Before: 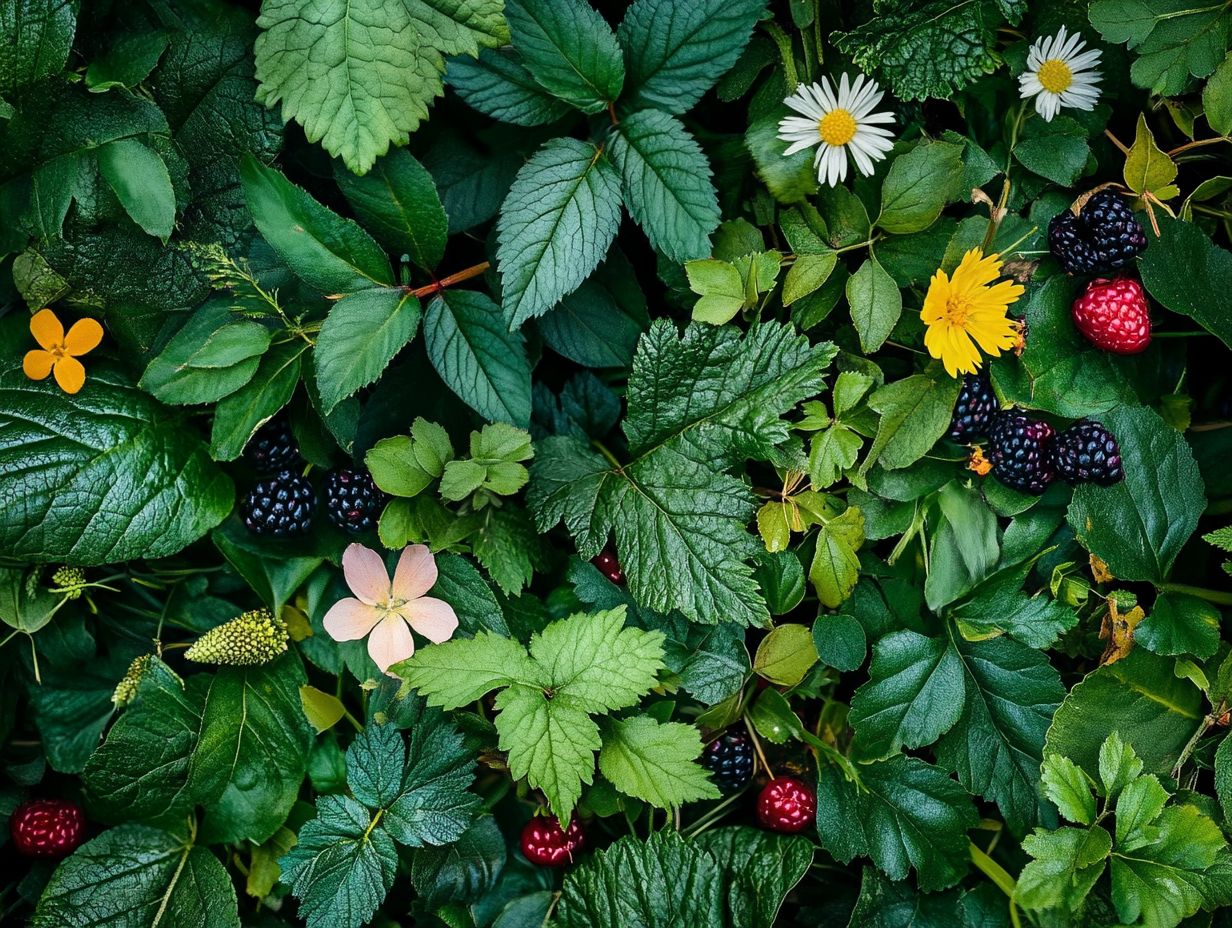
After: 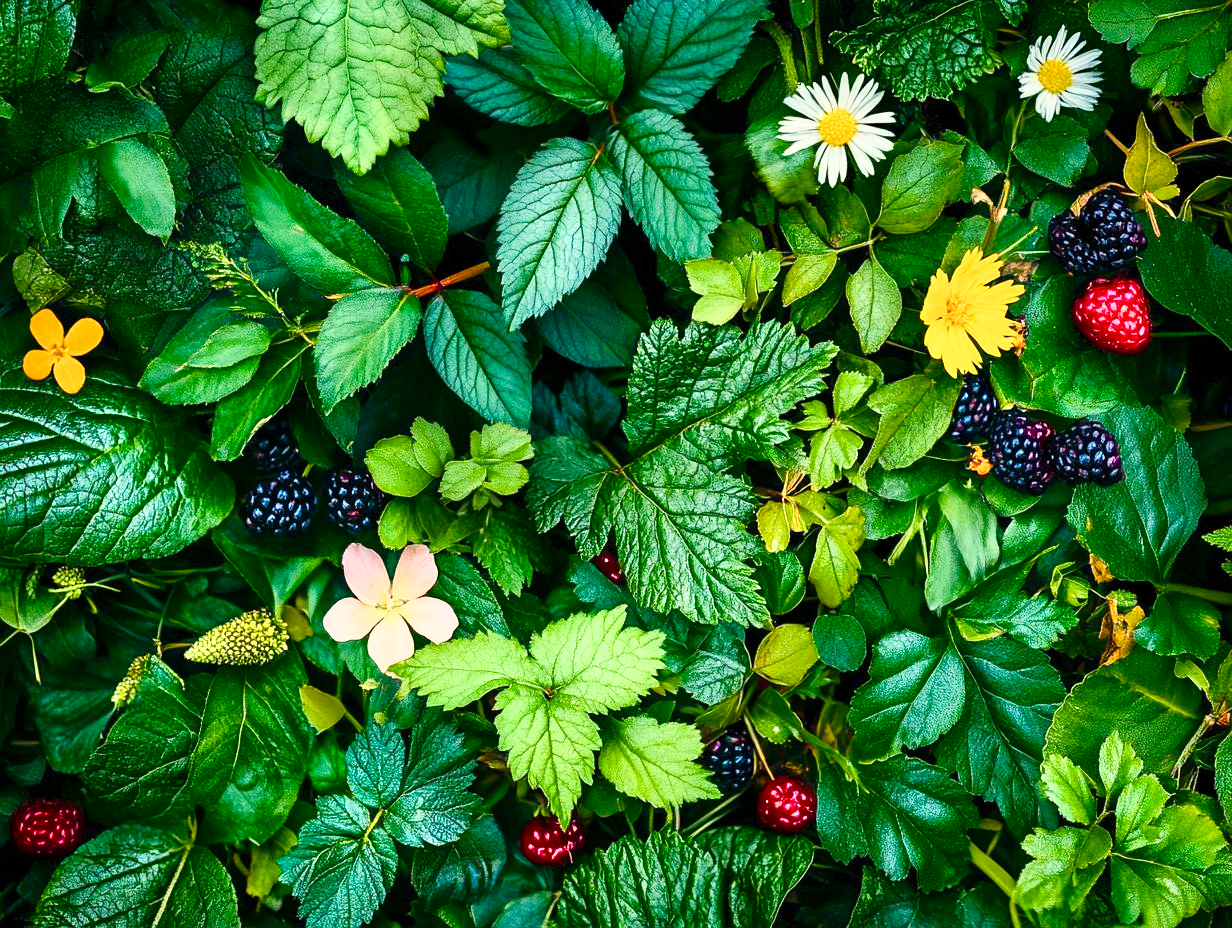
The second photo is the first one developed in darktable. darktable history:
color balance rgb: highlights gain › chroma 3.028%, highlights gain › hue 76.51°, linear chroma grading › global chroma 15.062%, perceptual saturation grading › global saturation 20%, perceptual saturation grading › highlights -50.15%, perceptual saturation grading › shadows 30.802%, global vibrance 20%
base curve: curves: ch0 [(0, 0) (0.495, 0.917) (1, 1)]
exposure: exposure -0.15 EV, compensate exposure bias true, compensate highlight preservation false
